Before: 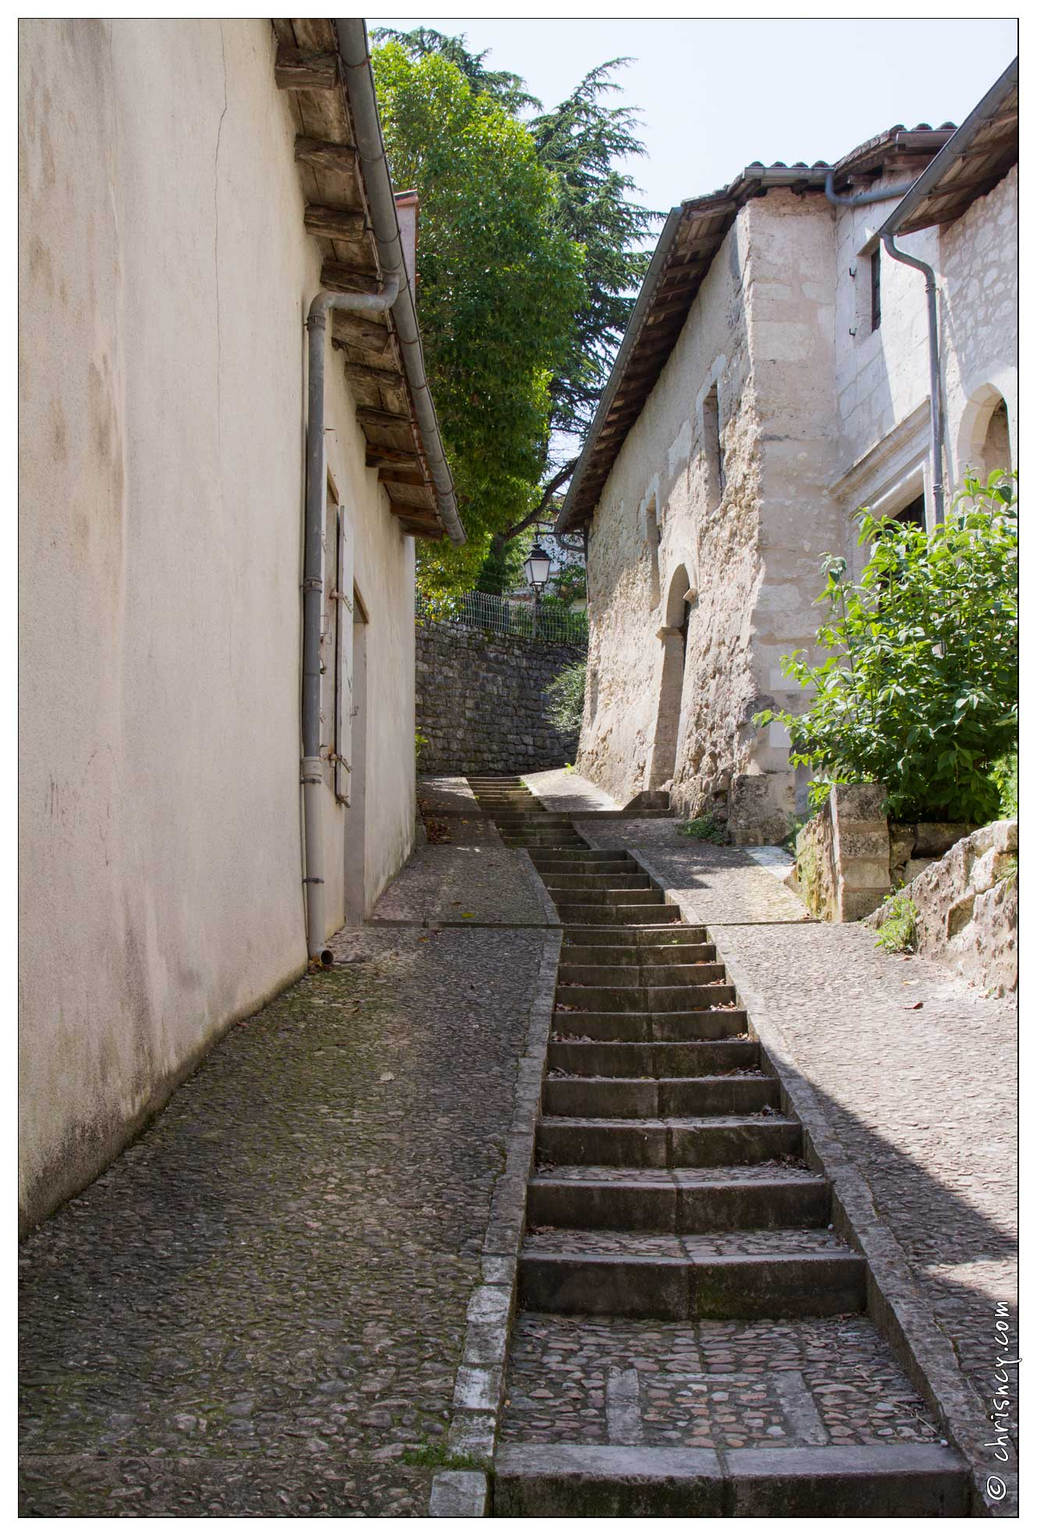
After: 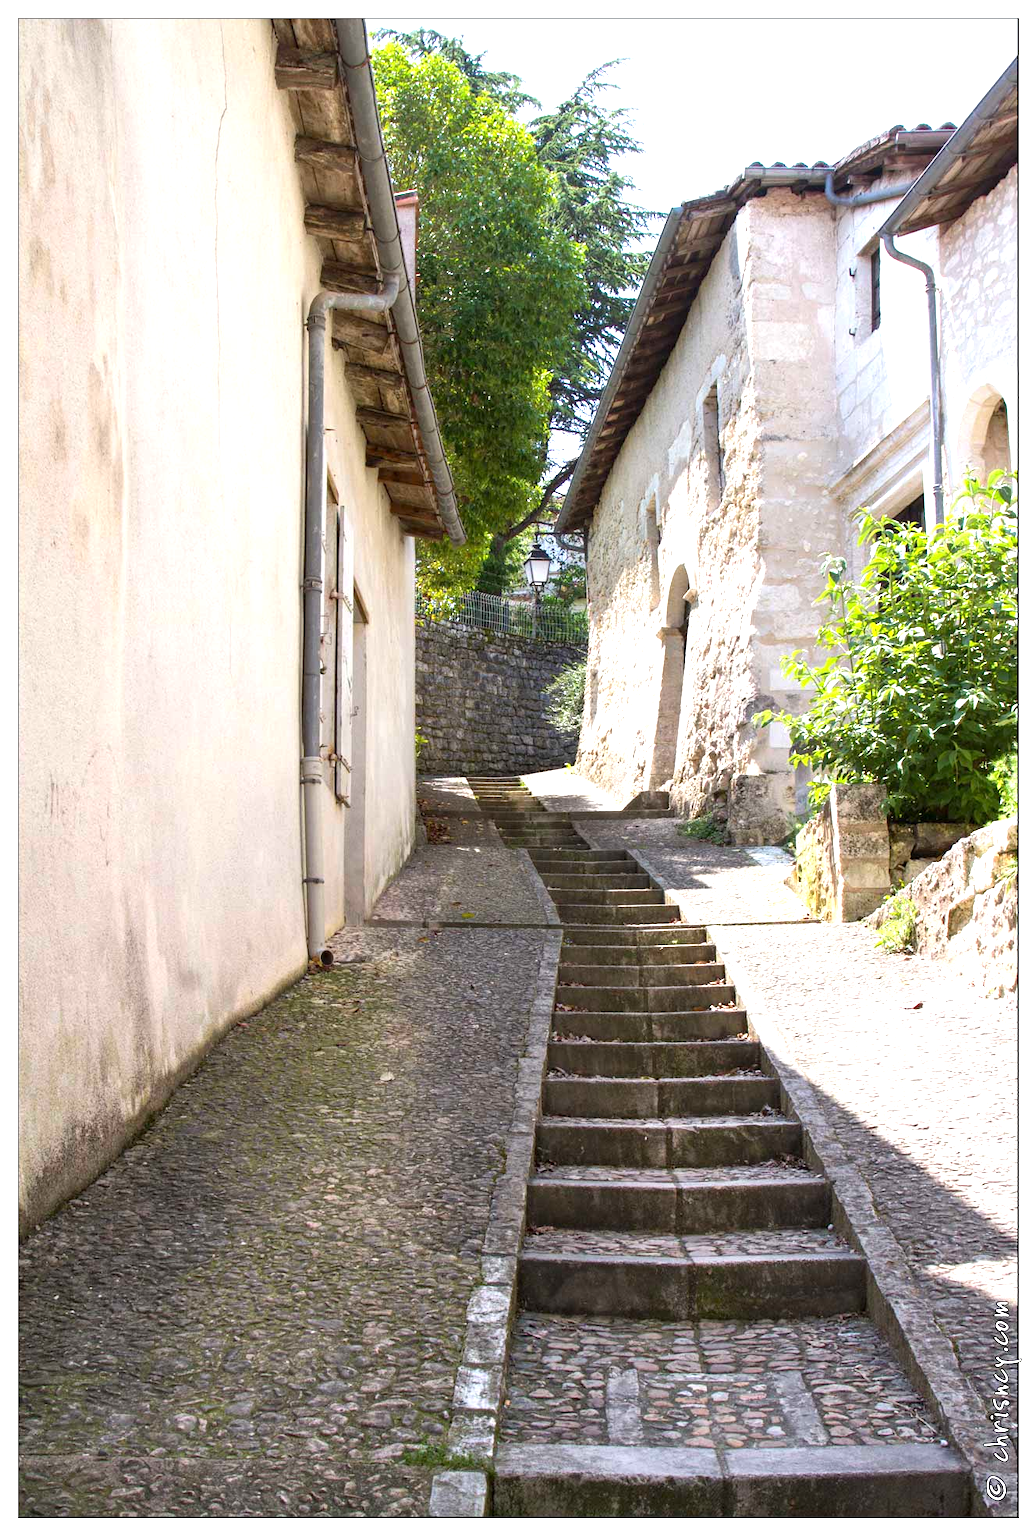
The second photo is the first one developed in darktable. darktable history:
tone equalizer: on, module defaults
exposure: exposure 1.089 EV, compensate highlight preservation false
